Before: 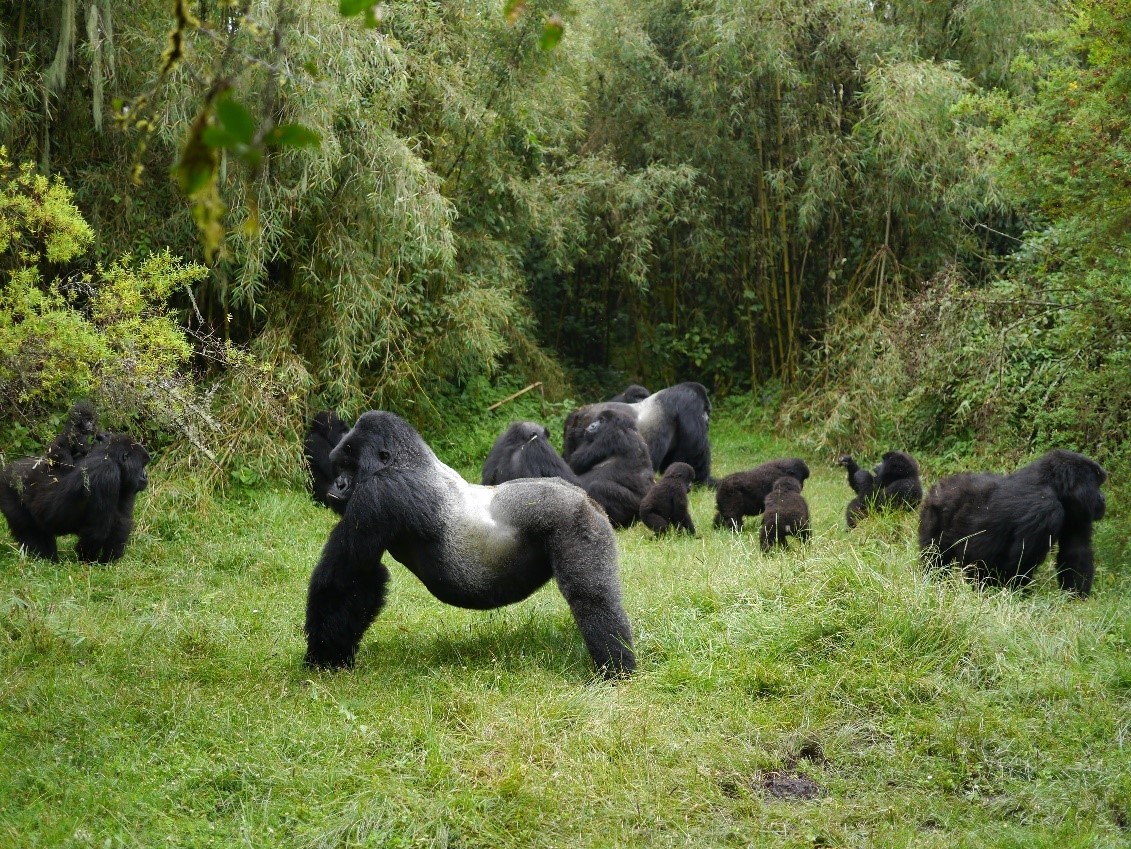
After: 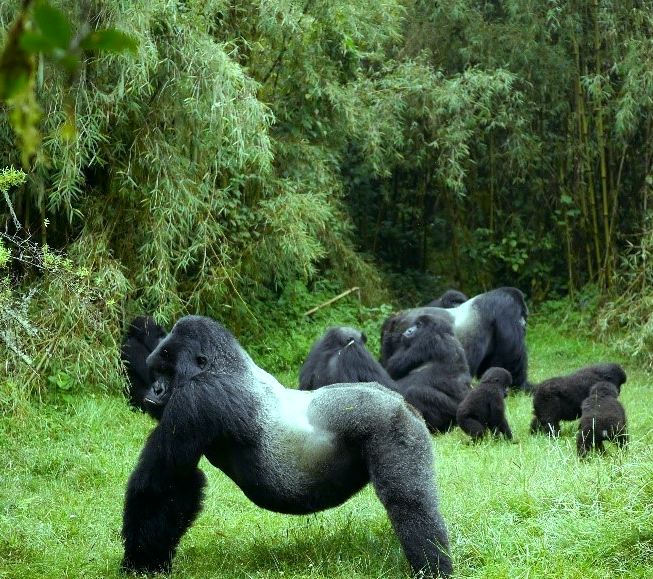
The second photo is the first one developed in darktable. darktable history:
tone equalizer: on, module defaults
color balance: mode lift, gamma, gain (sRGB), lift [0.997, 0.979, 1.021, 1.011], gamma [1, 1.084, 0.916, 0.998], gain [1, 0.87, 1.13, 1.101], contrast 4.55%, contrast fulcrum 38.24%, output saturation 104.09%
crop: left 16.202%, top 11.208%, right 26.045%, bottom 20.557%
exposure: black level correction 0.002, exposure 0.15 EV, compensate highlight preservation false
